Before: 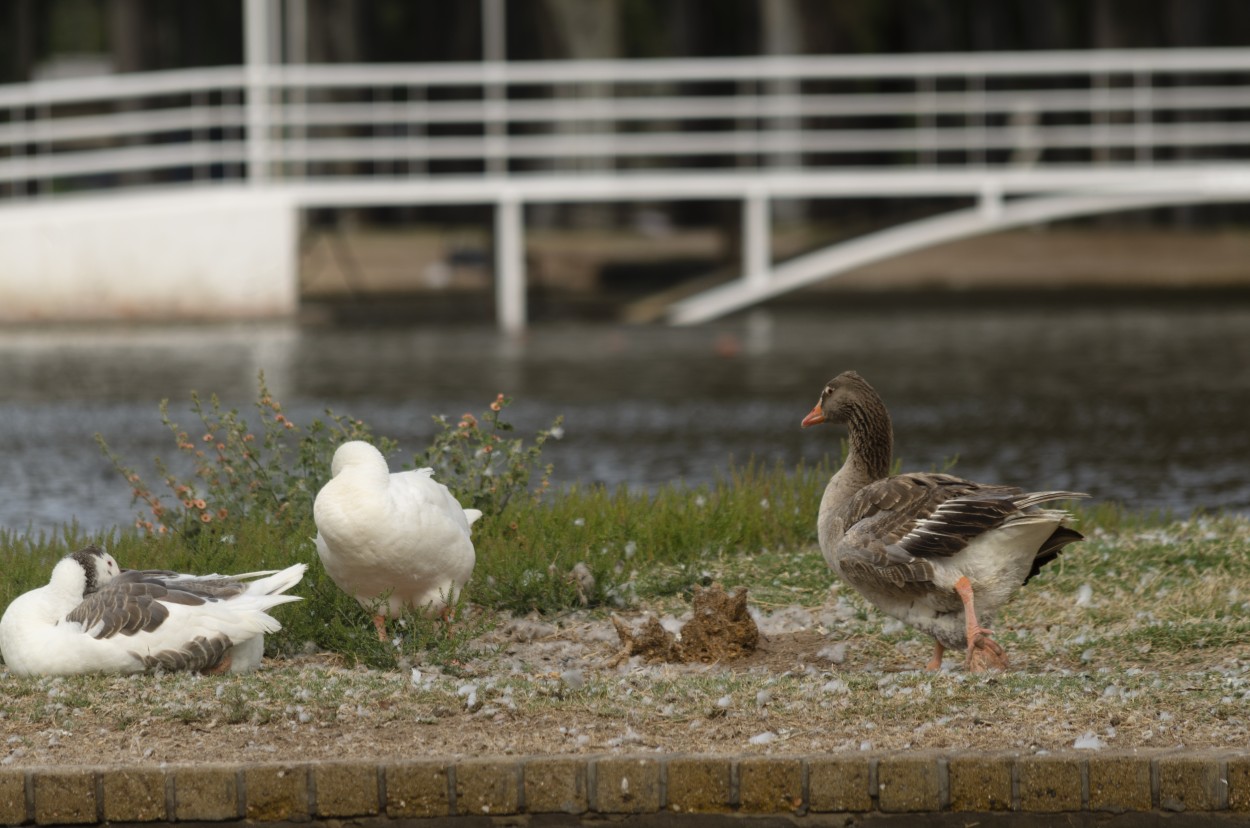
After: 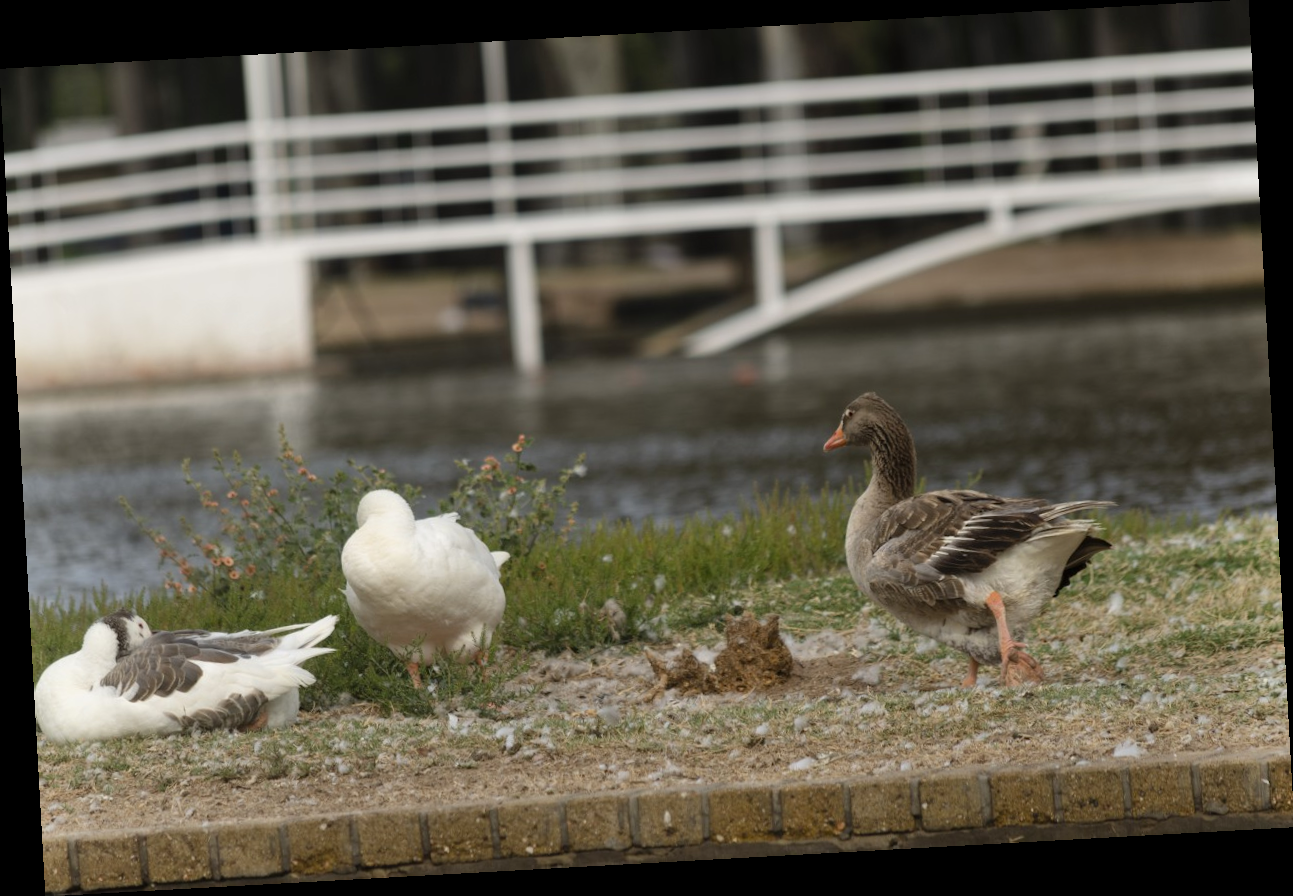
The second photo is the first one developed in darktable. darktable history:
rotate and perspective: rotation -3.18°, automatic cropping off
shadows and highlights: radius 108.52, shadows 40.68, highlights -72.88, low approximation 0.01, soften with gaussian
